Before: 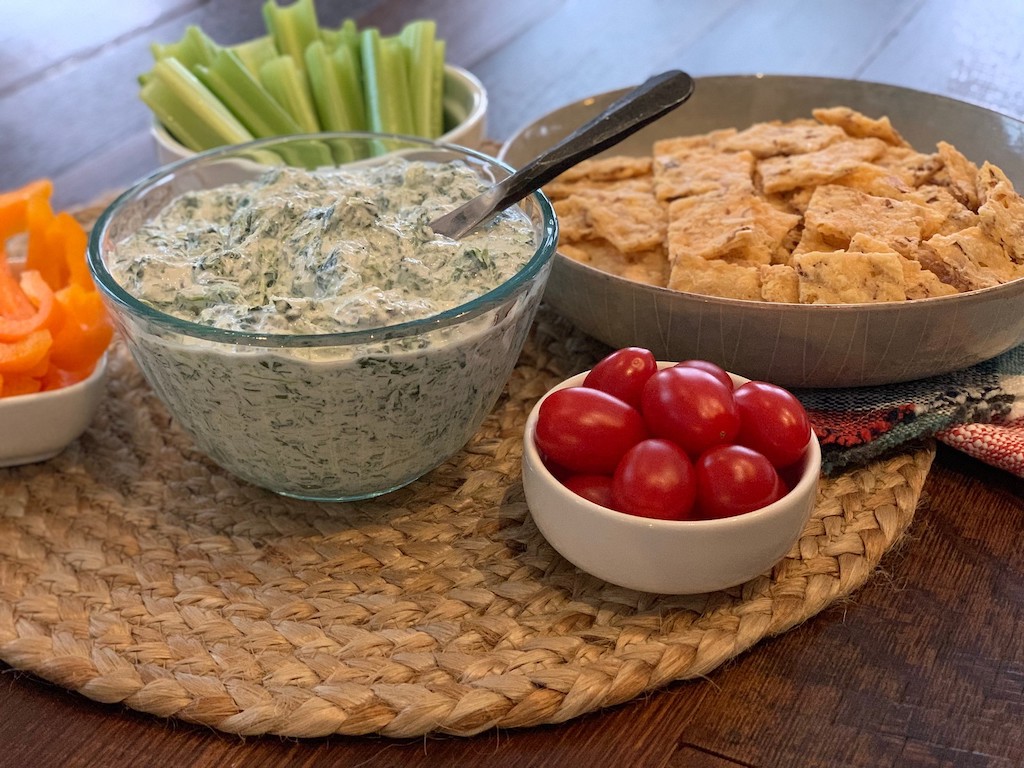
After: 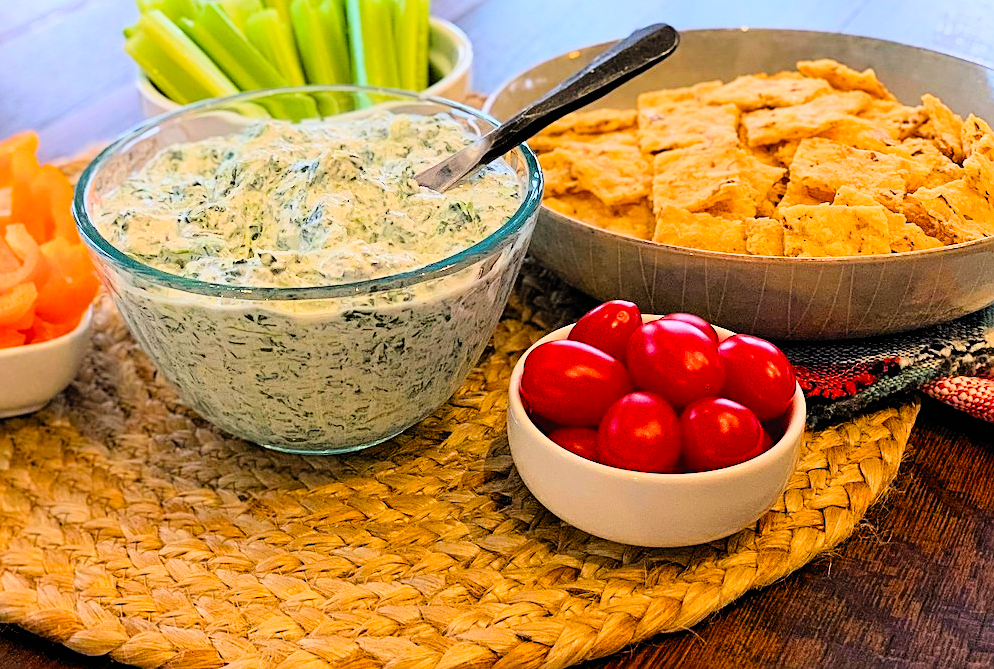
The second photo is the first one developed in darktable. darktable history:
contrast brightness saturation: contrast 0.2, brightness 0.16, saturation 0.22
color balance rgb: linear chroma grading › global chroma 15%, perceptual saturation grading › global saturation 30%
shadows and highlights: shadows -30, highlights 30
sharpen: on, module defaults
exposure: black level correction 0, exposure 0.5 EV, compensate exposure bias true, compensate highlight preservation false
crop: left 1.507%, top 6.147%, right 1.379%, bottom 6.637%
filmic rgb: black relative exposure -4.58 EV, white relative exposure 4.8 EV, threshold 3 EV, hardness 2.36, latitude 36.07%, contrast 1.048, highlights saturation mix 1.32%, shadows ↔ highlights balance 1.25%, color science v4 (2020), enable highlight reconstruction true
